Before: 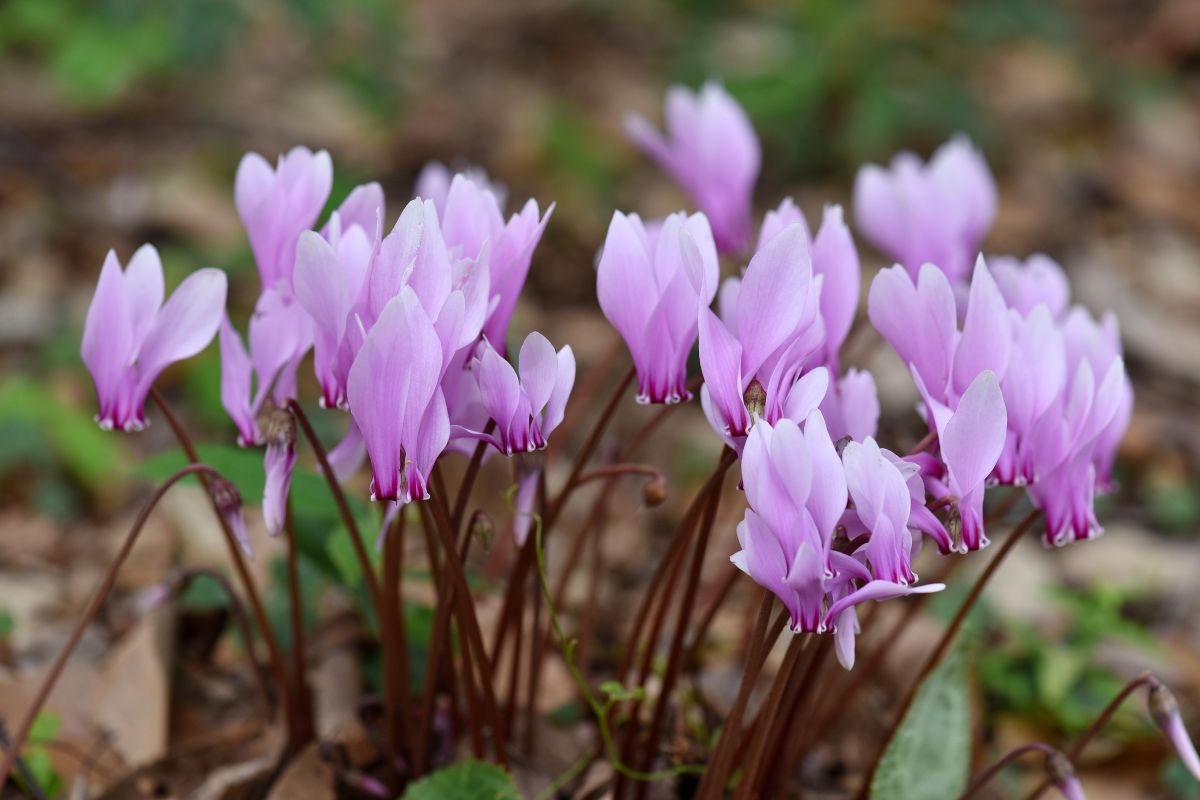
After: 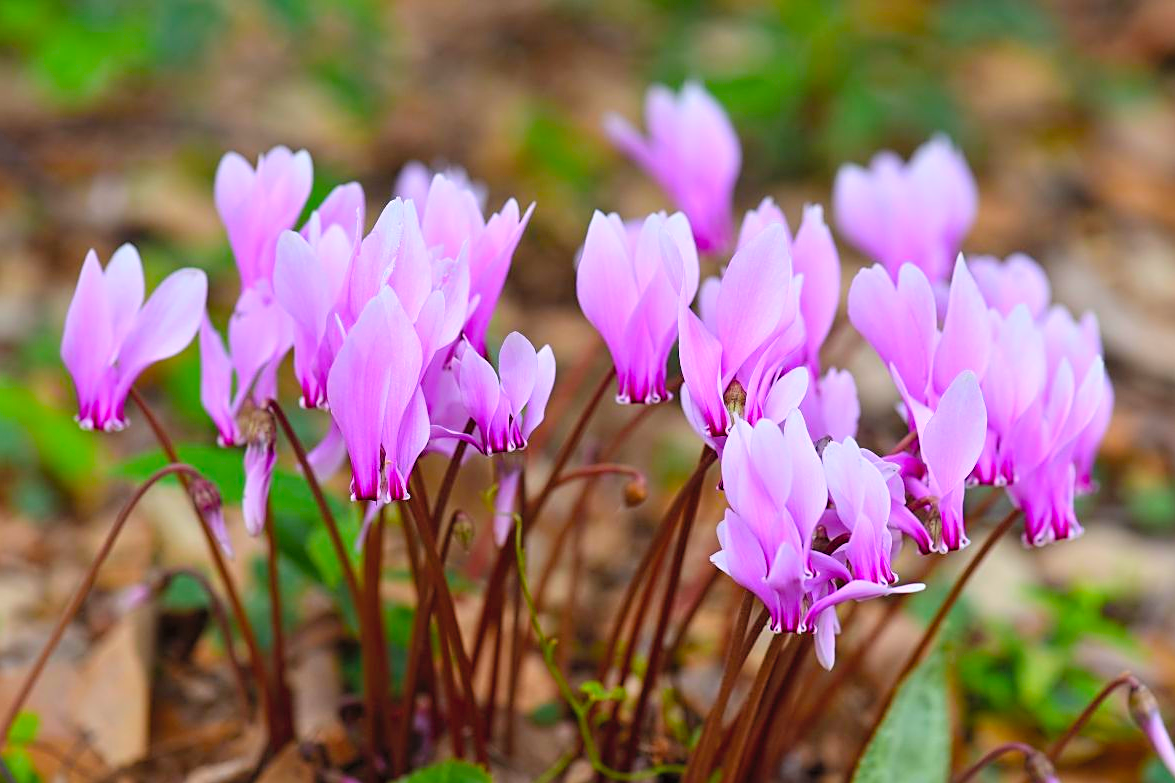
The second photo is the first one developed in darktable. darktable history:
crop: left 1.743%, right 0.268%, bottom 2.011%
contrast brightness saturation: contrast 0.07, brightness 0.18, saturation 0.4
sharpen: on, module defaults
color balance rgb: perceptual saturation grading › global saturation 20%, global vibrance 20%
